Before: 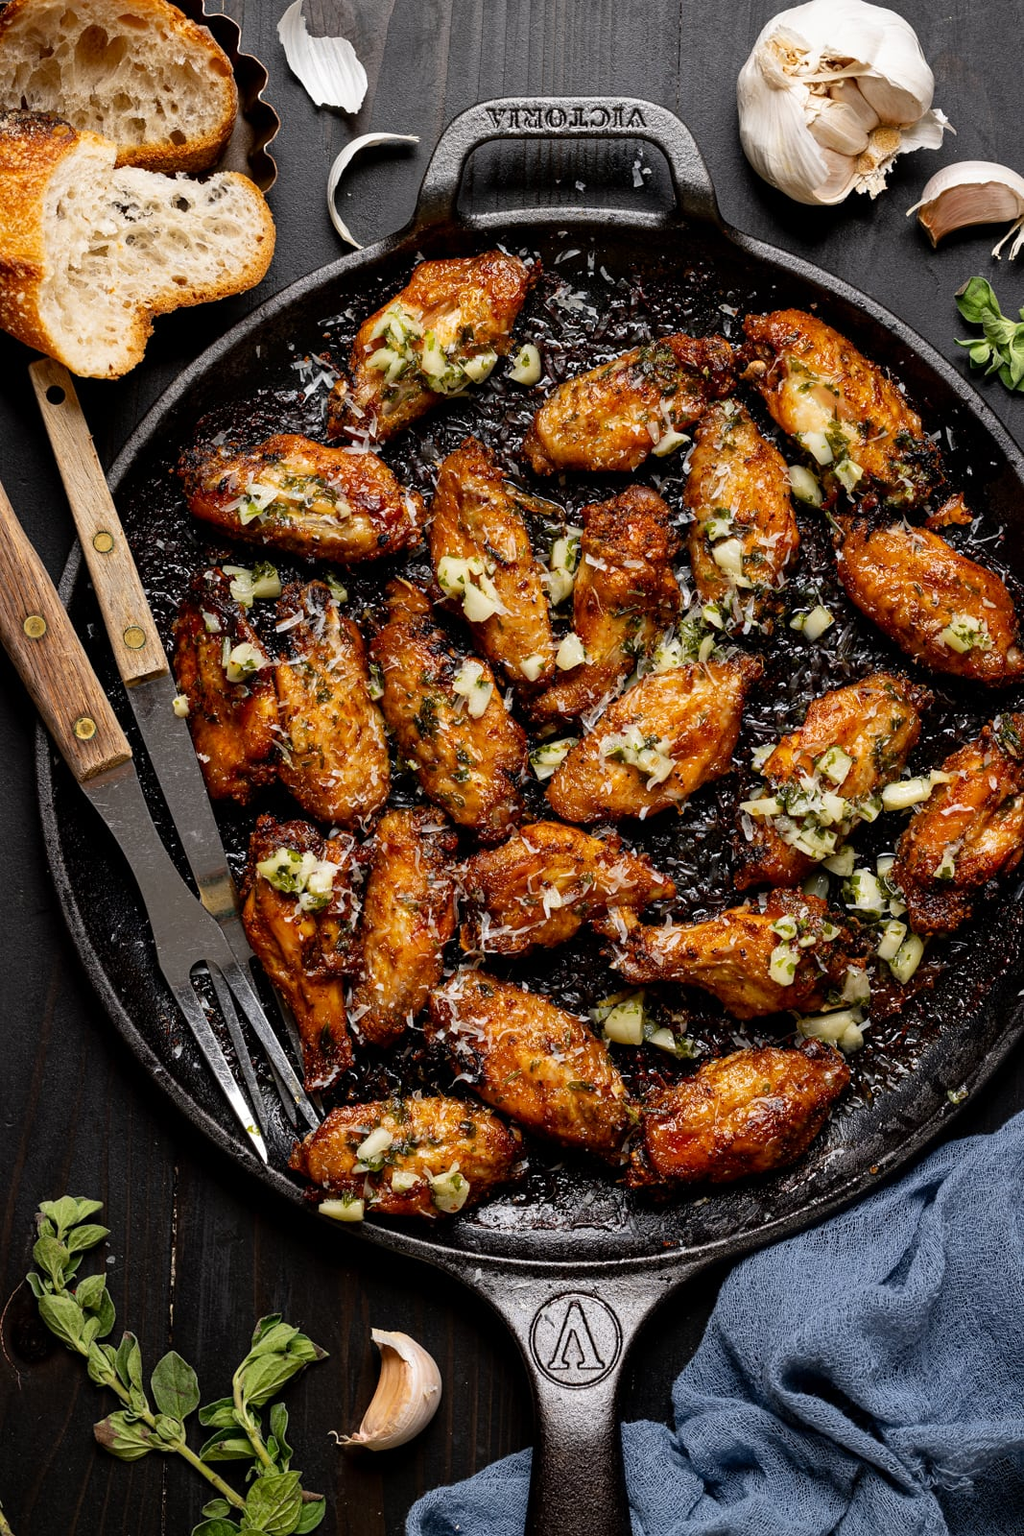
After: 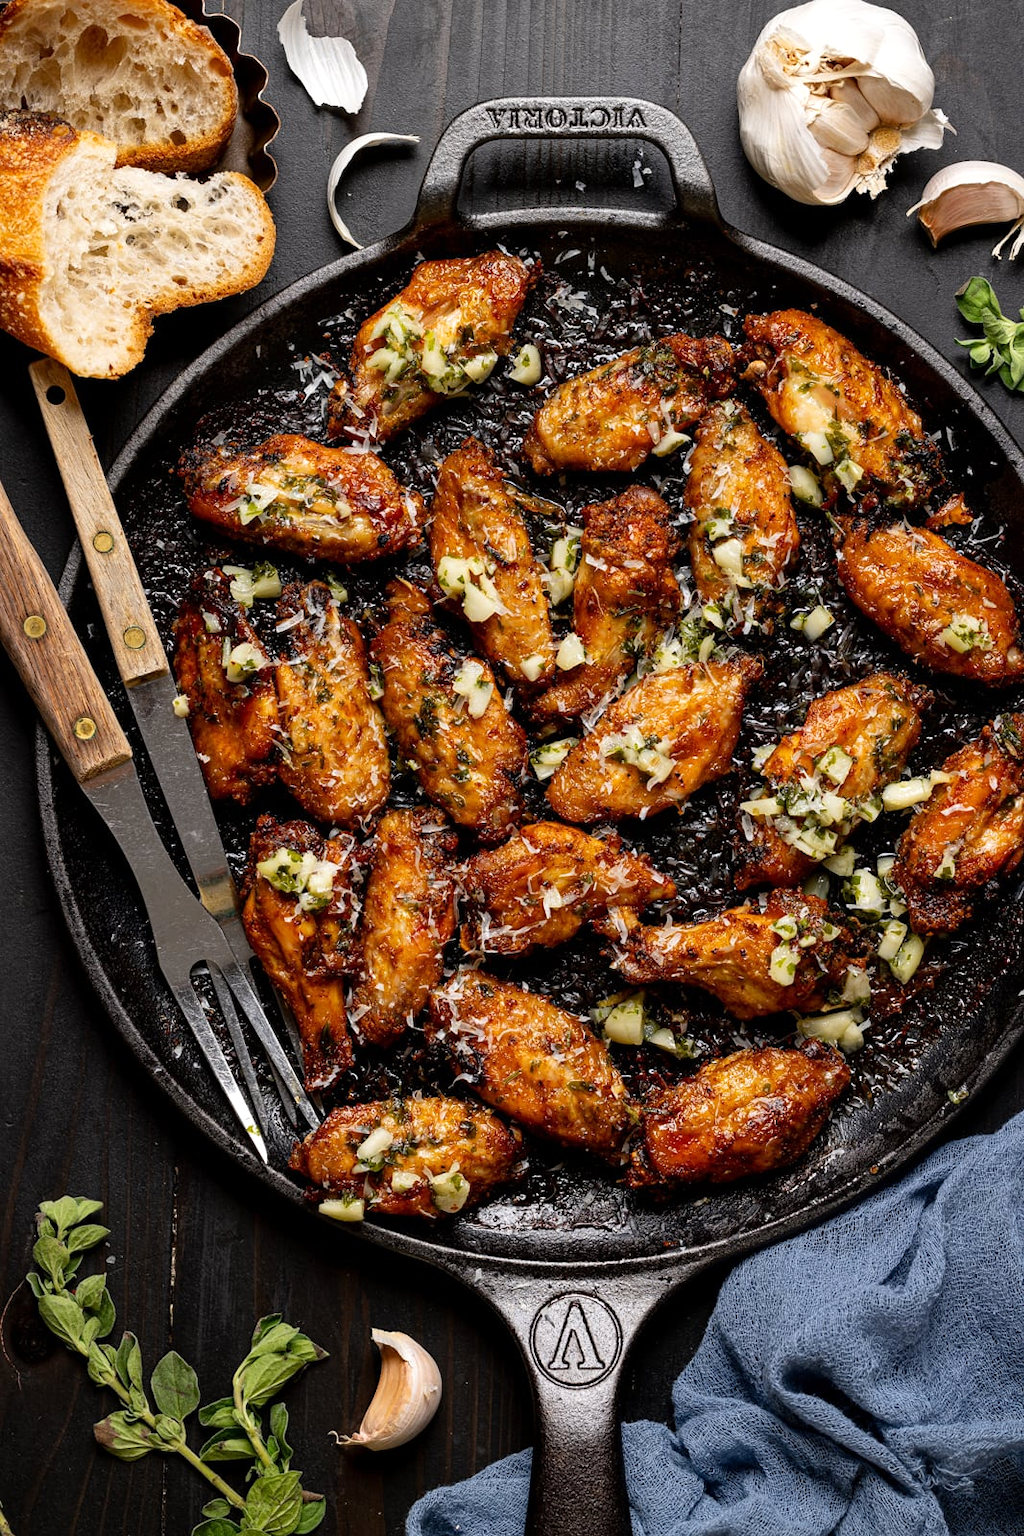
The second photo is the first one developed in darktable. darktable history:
exposure: exposure 0.126 EV, compensate exposure bias true, compensate highlight preservation false
